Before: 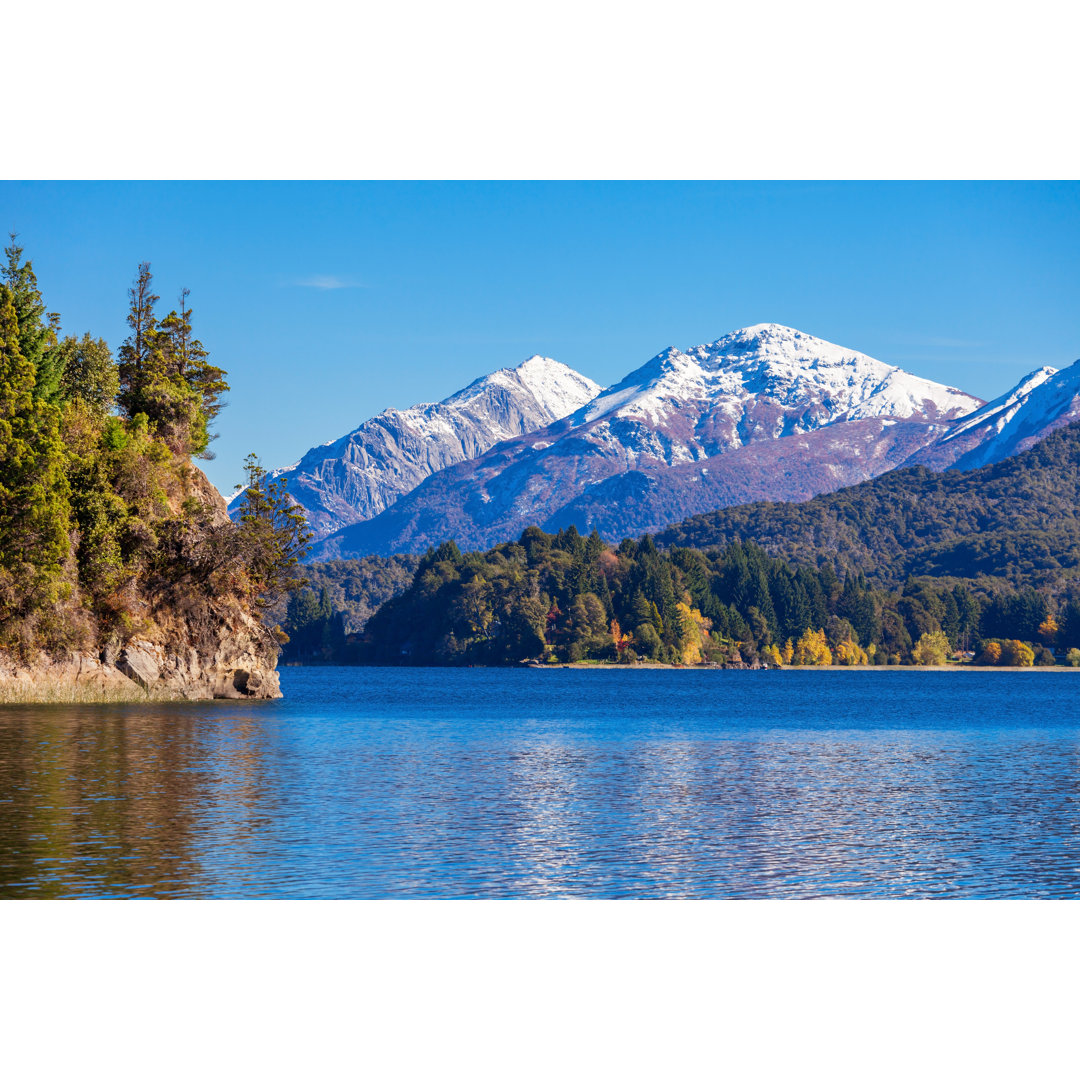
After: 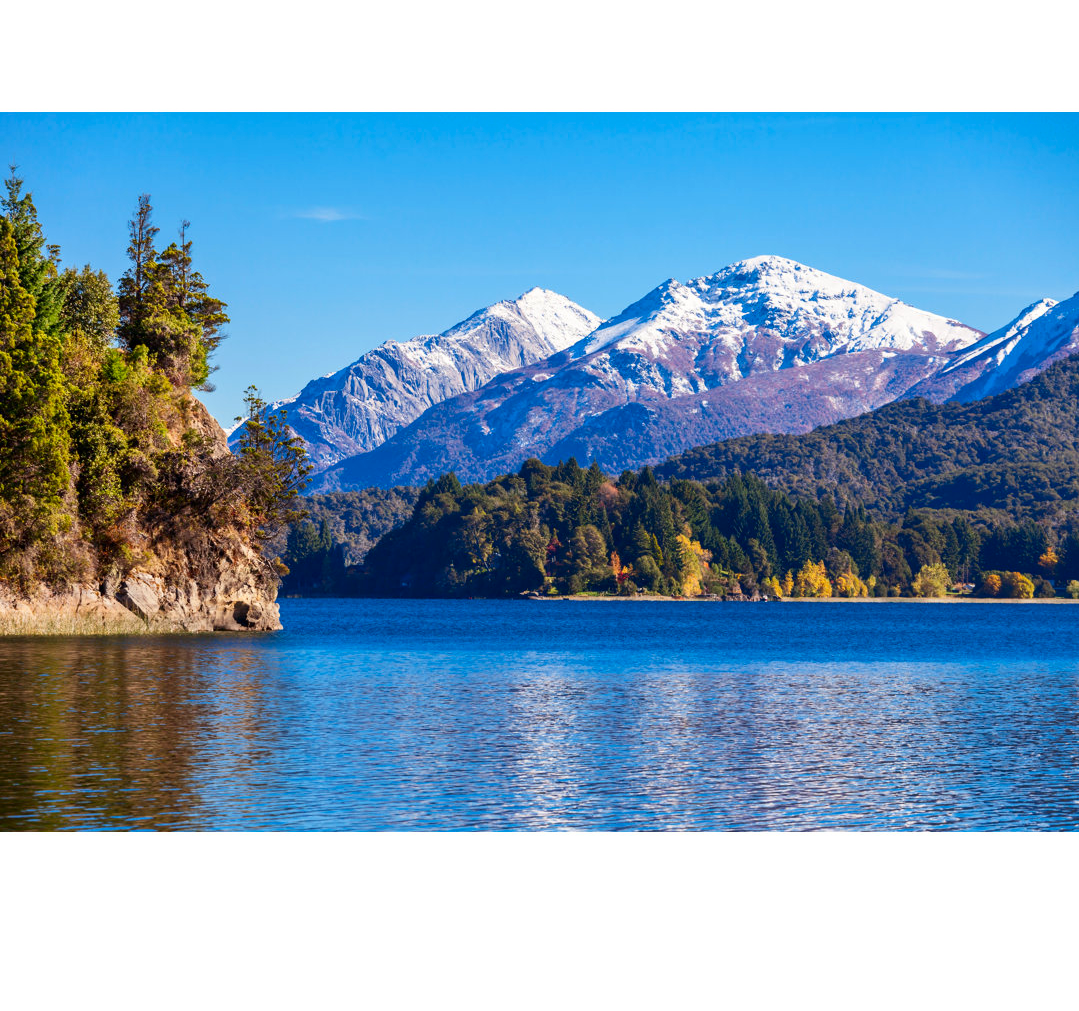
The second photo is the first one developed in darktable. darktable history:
exposure: compensate highlight preservation false
contrast brightness saturation: contrast 0.148, brightness -0.007, saturation 0.101
crop and rotate: top 6.344%
